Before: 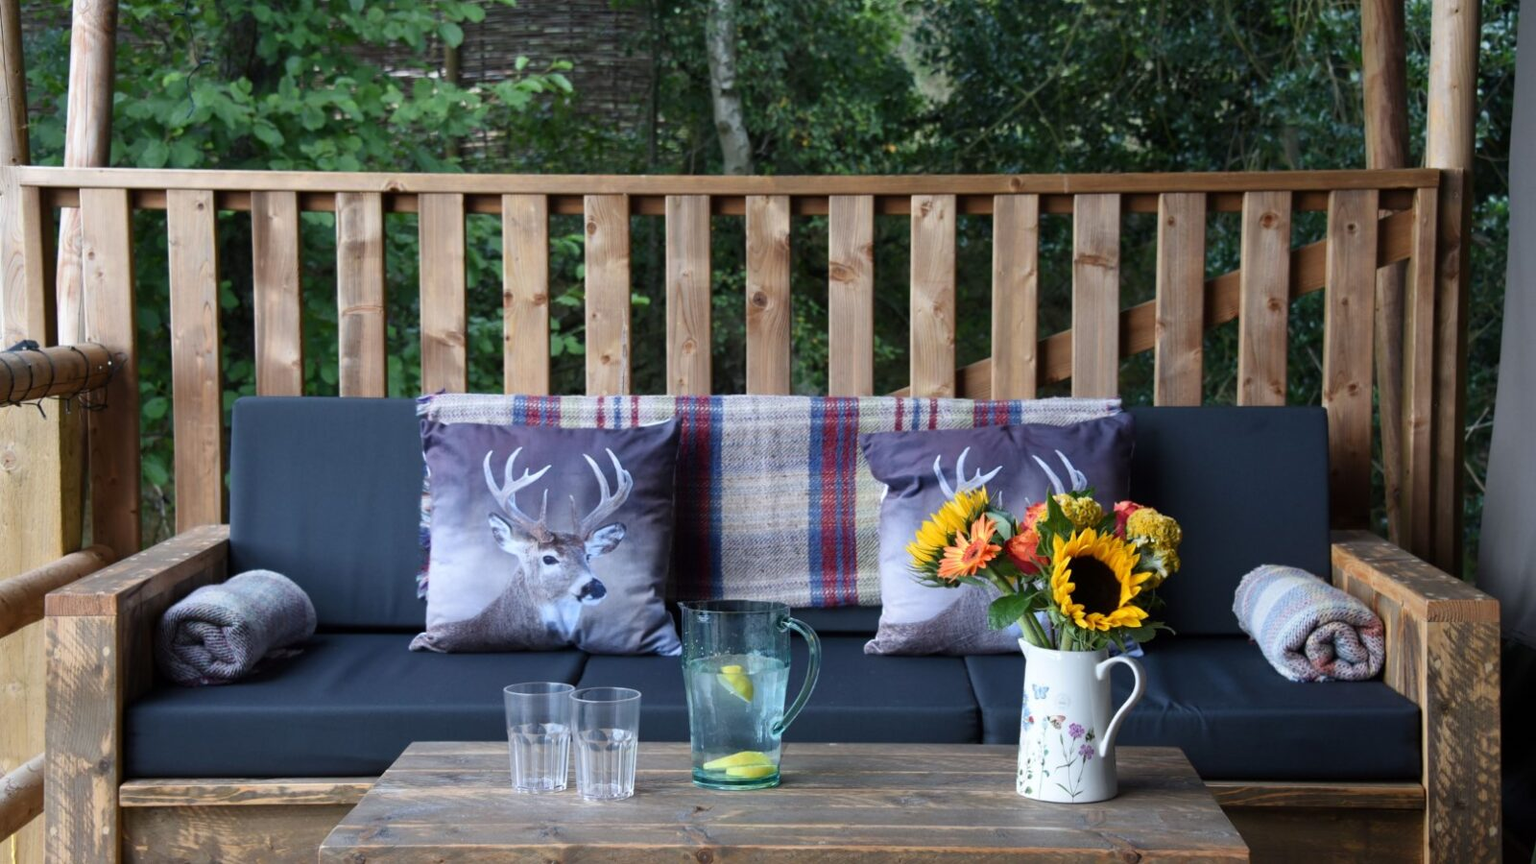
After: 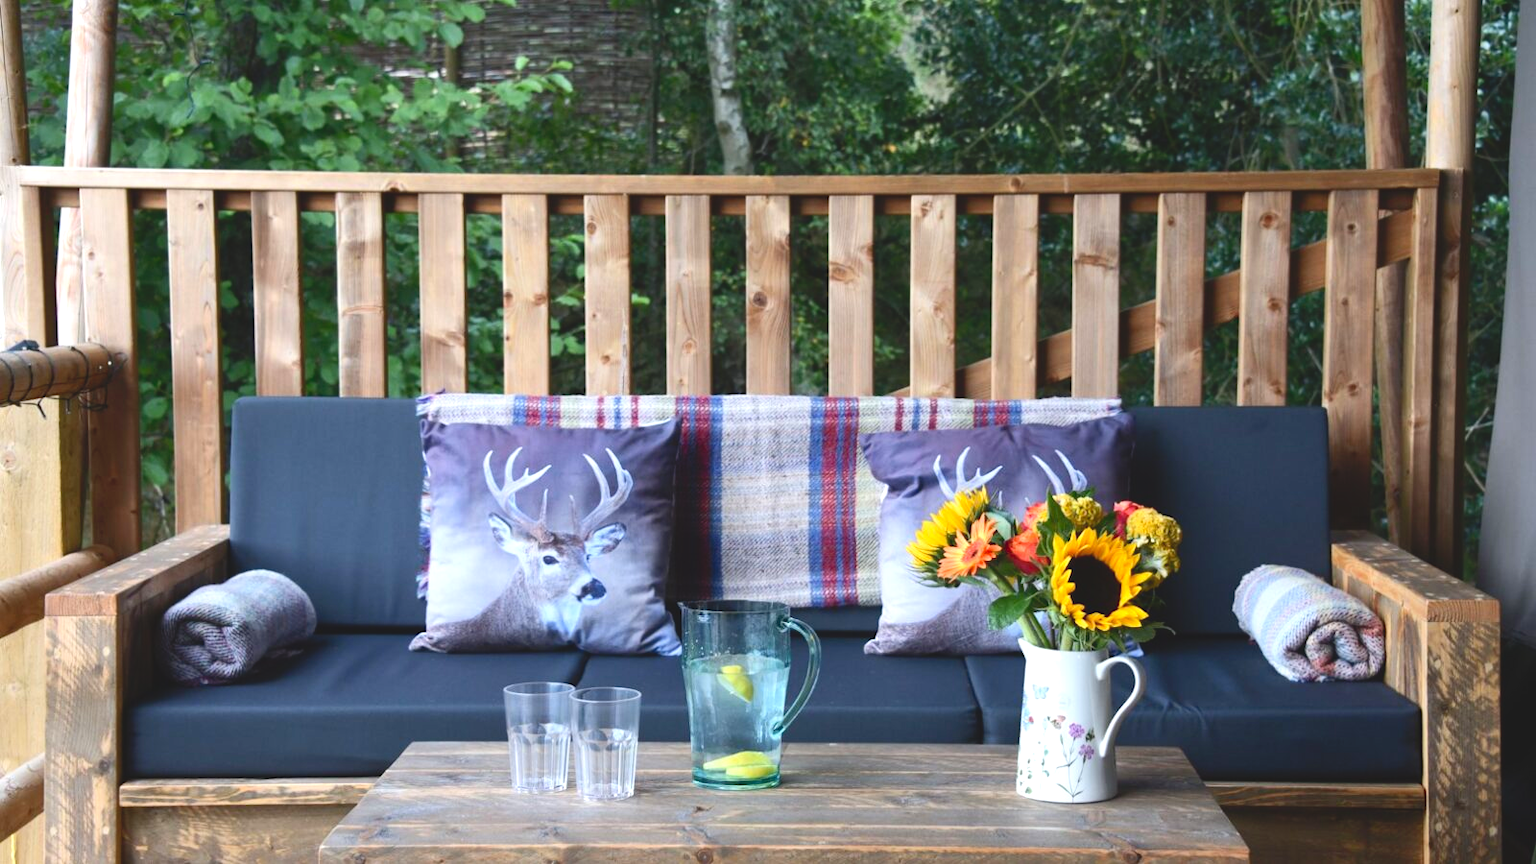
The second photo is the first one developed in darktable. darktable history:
contrast brightness saturation: contrast -0.105
tone equalizer: -8 EV -0.715 EV, -7 EV -0.697 EV, -6 EV -0.572 EV, -5 EV -0.388 EV, -3 EV 0.404 EV, -2 EV 0.6 EV, -1 EV 0.698 EV, +0 EV 0.747 EV, edges refinement/feathering 500, mask exposure compensation -1.57 EV, preserve details no
levels: levels [0, 0.445, 1]
